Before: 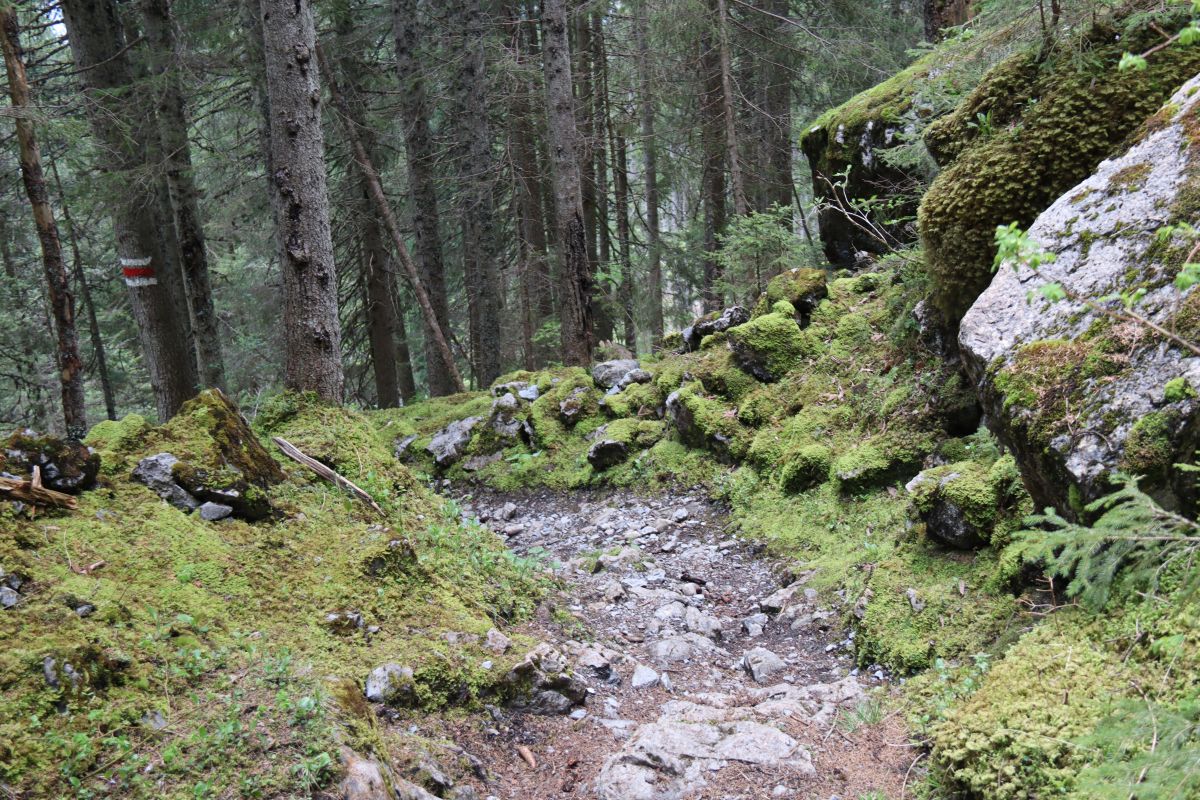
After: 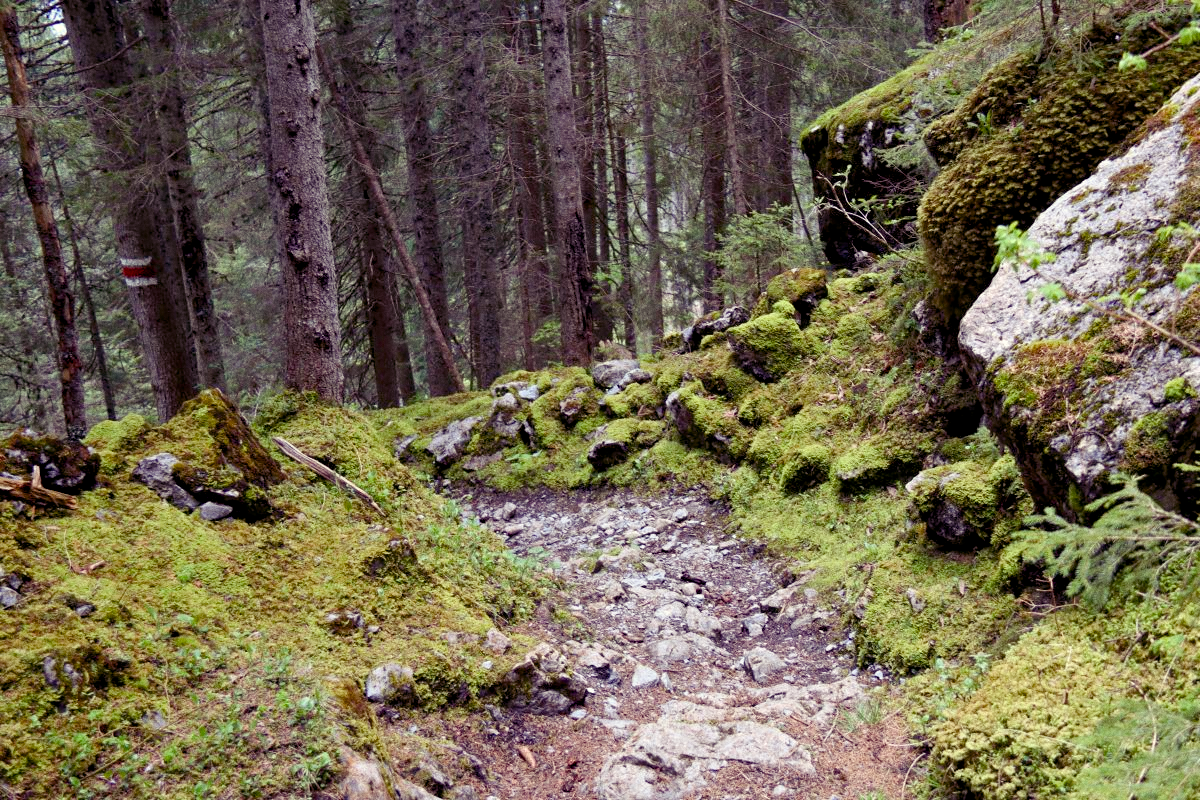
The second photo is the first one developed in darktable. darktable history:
grain: coarseness 0.09 ISO
color balance rgb: shadows lift › luminance -21.66%, shadows lift › chroma 8.98%, shadows lift › hue 283.37°, power › chroma 1.05%, power › hue 25.59°, highlights gain › luminance 6.08%, highlights gain › chroma 2.55%, highlights gain › hue 90°, global offset › luminance -0.87%, perceptual saturation grading › global saturation 25%, perceptual saturation grading › highlights -28.39%, perceptual saturation grading › shadows 33.98%
